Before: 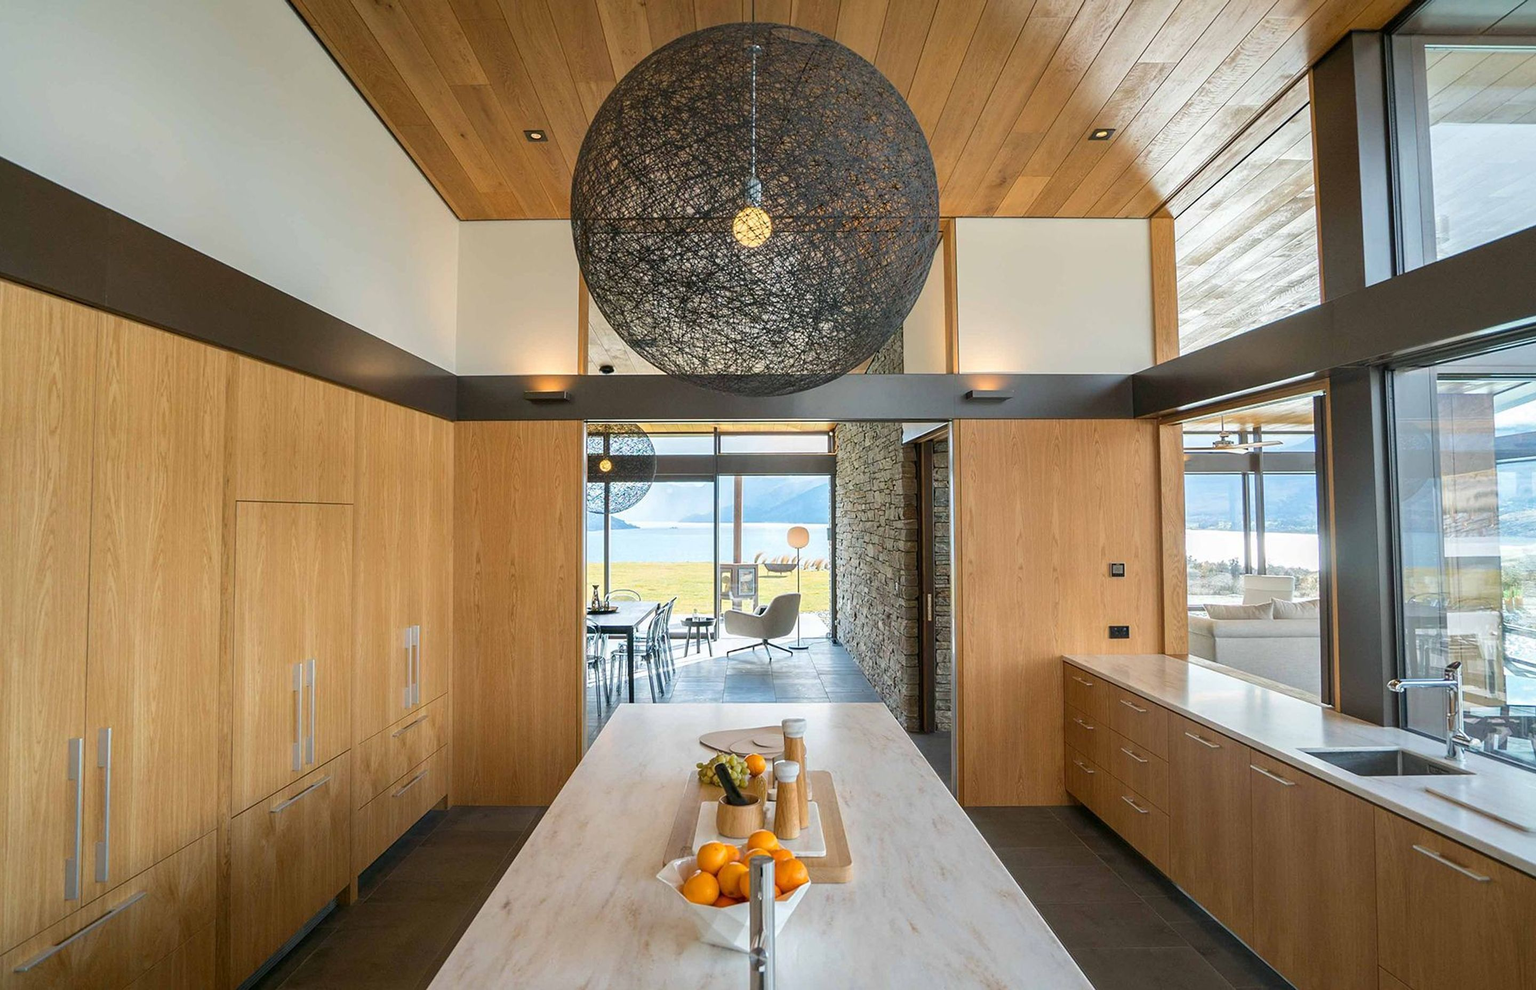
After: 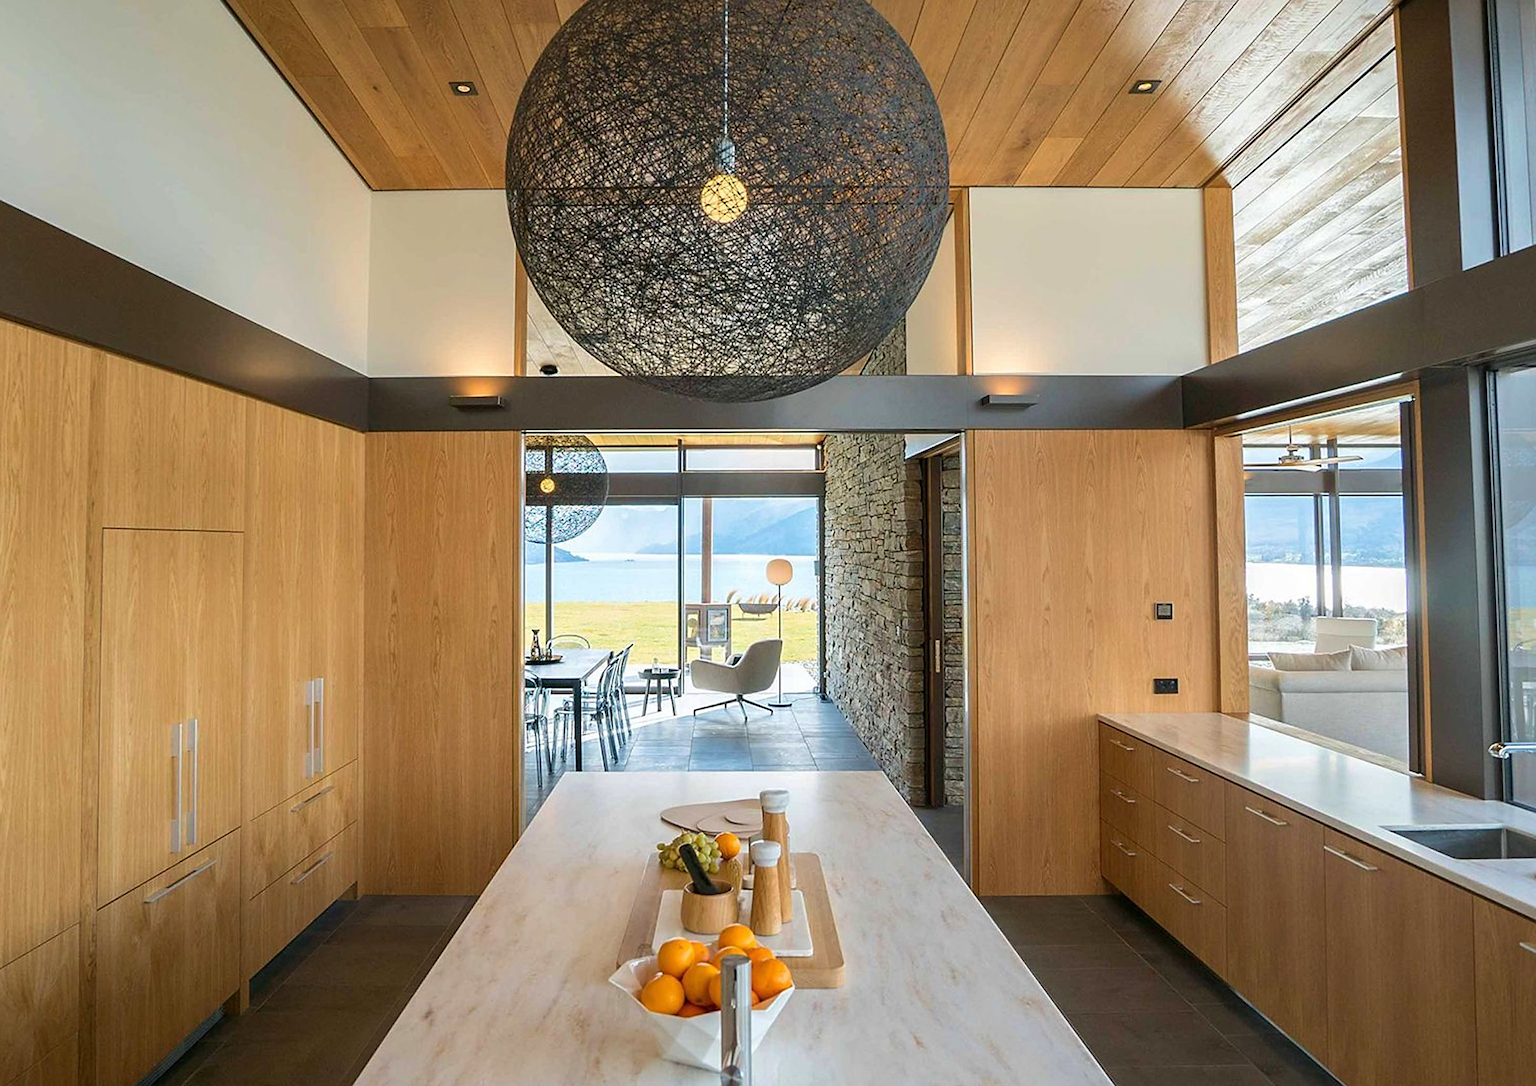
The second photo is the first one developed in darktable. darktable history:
crop: left 9.829%, top 6.323%, right 7.109%, bottom 2.489%
velvia: strength 14.89%
sharpen: radius 1.825, amount 0.4, threshold 1.56
